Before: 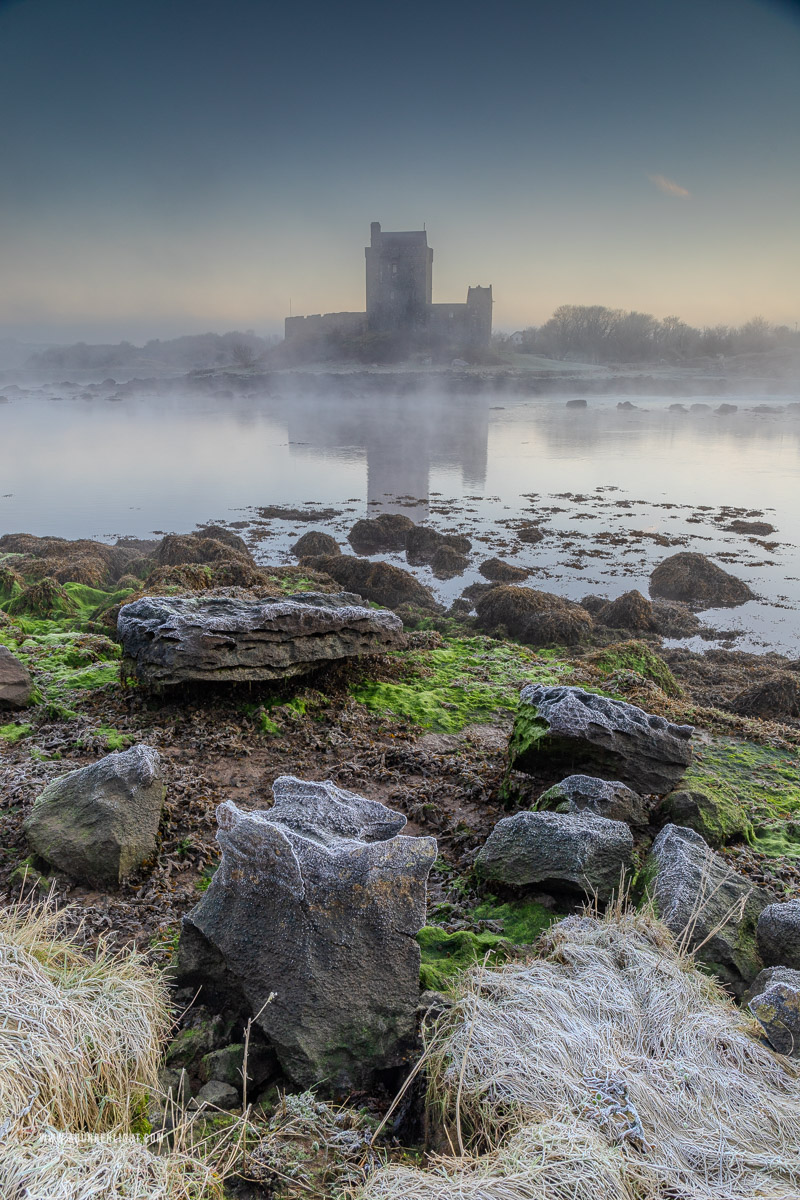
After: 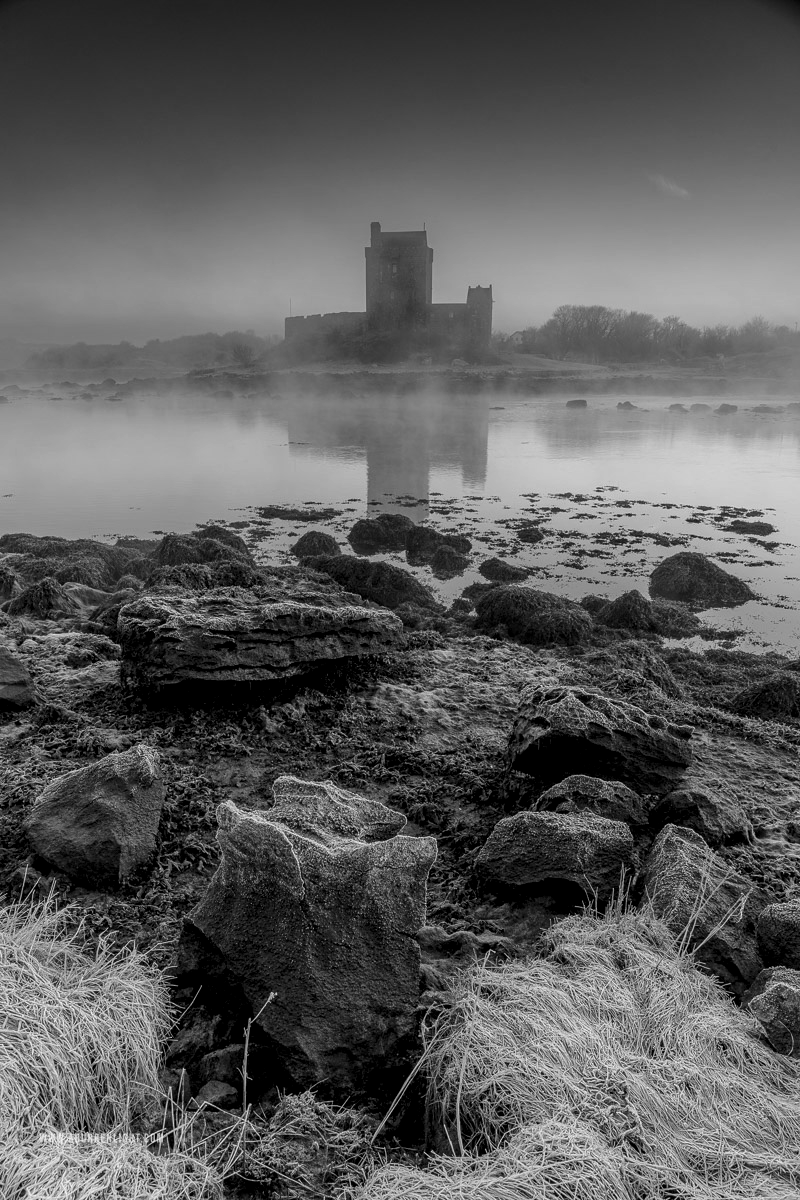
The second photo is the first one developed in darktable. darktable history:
monochrome: a -6.99, b 35.61, size 1.4
color balance rgb: shadows lift › hue 87.51°, highlights gain › chroma 3.21%, highlights gain › hue 55.1°, global offset › chroma 0.15%, global offset › hue 253.66°, linear chroma grading › global chroma 0.5%
levels: levels [0.116, 0.574, 1]
